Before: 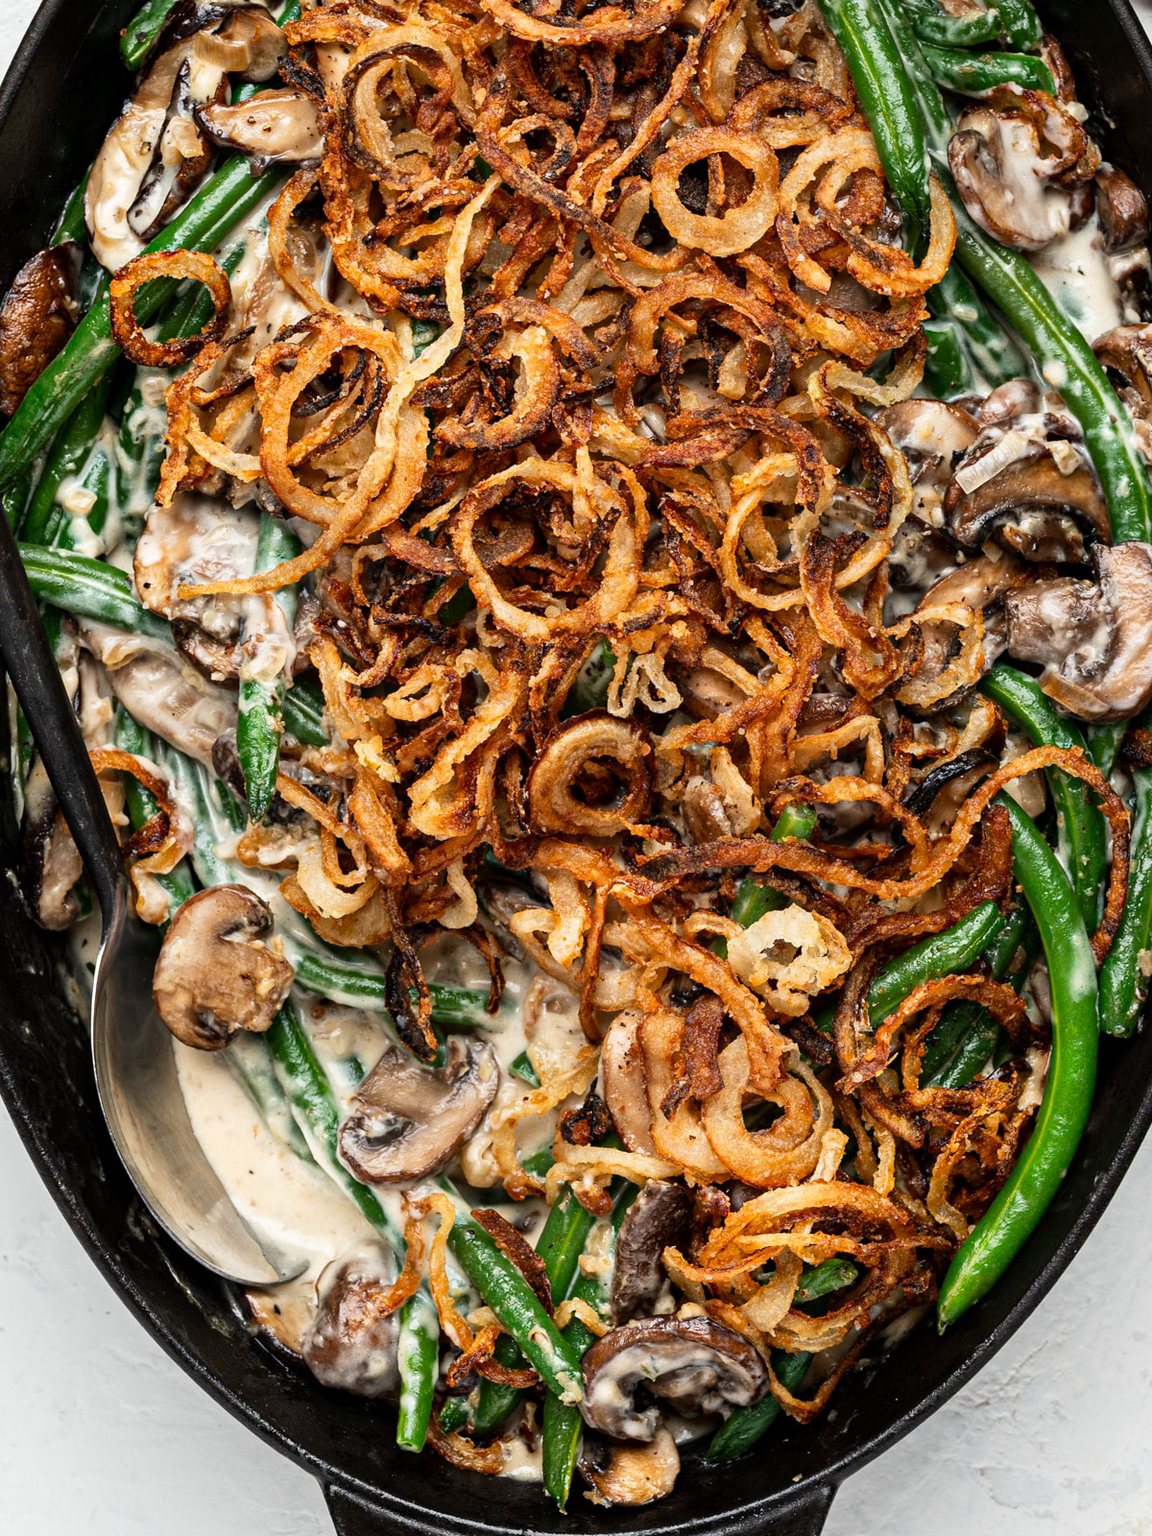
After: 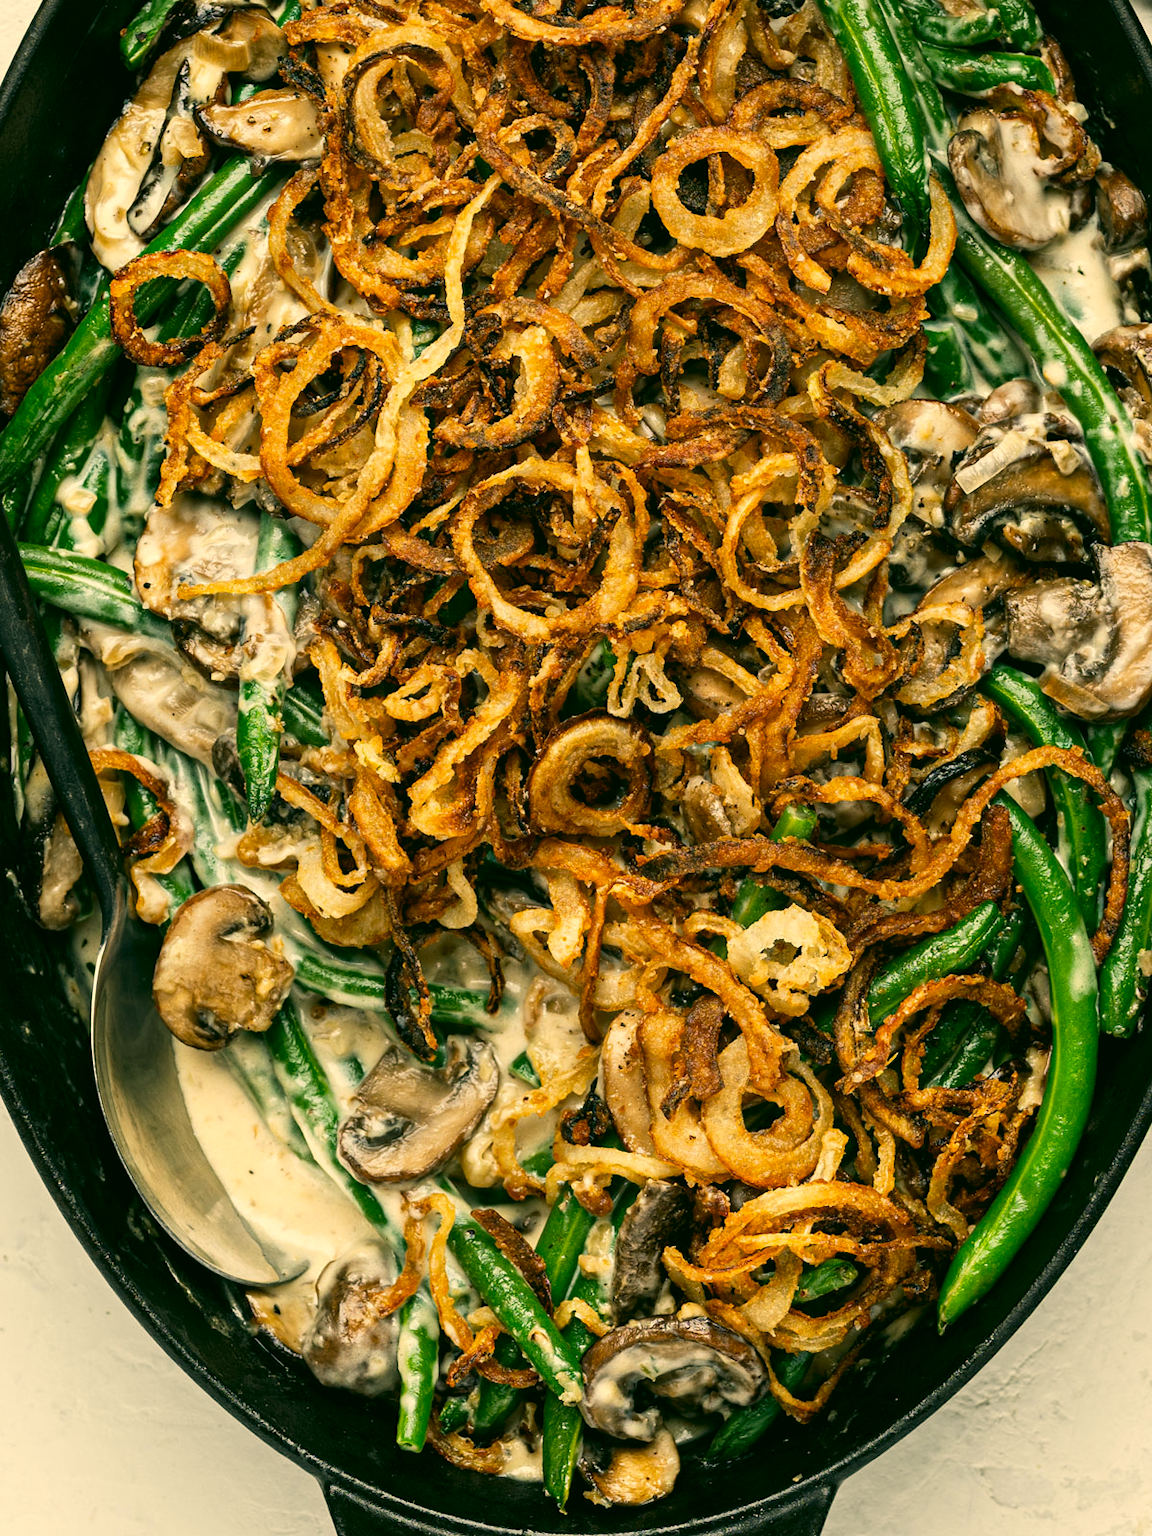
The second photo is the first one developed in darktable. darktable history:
color correction: highlights a* 4.73, highlights b* 24.83, shadows a* -16.11, shadows b* 3.93
